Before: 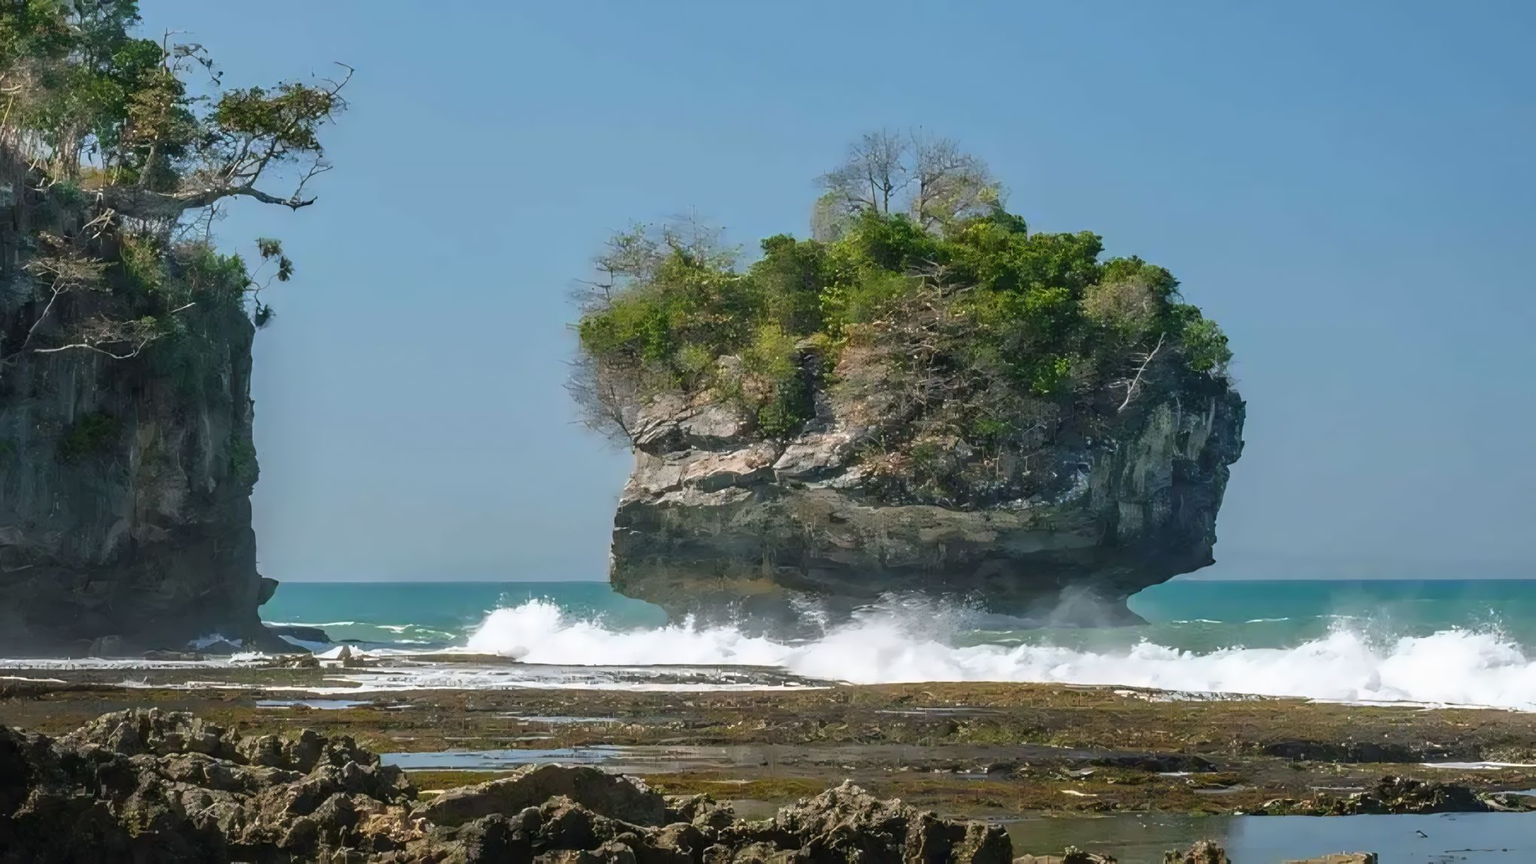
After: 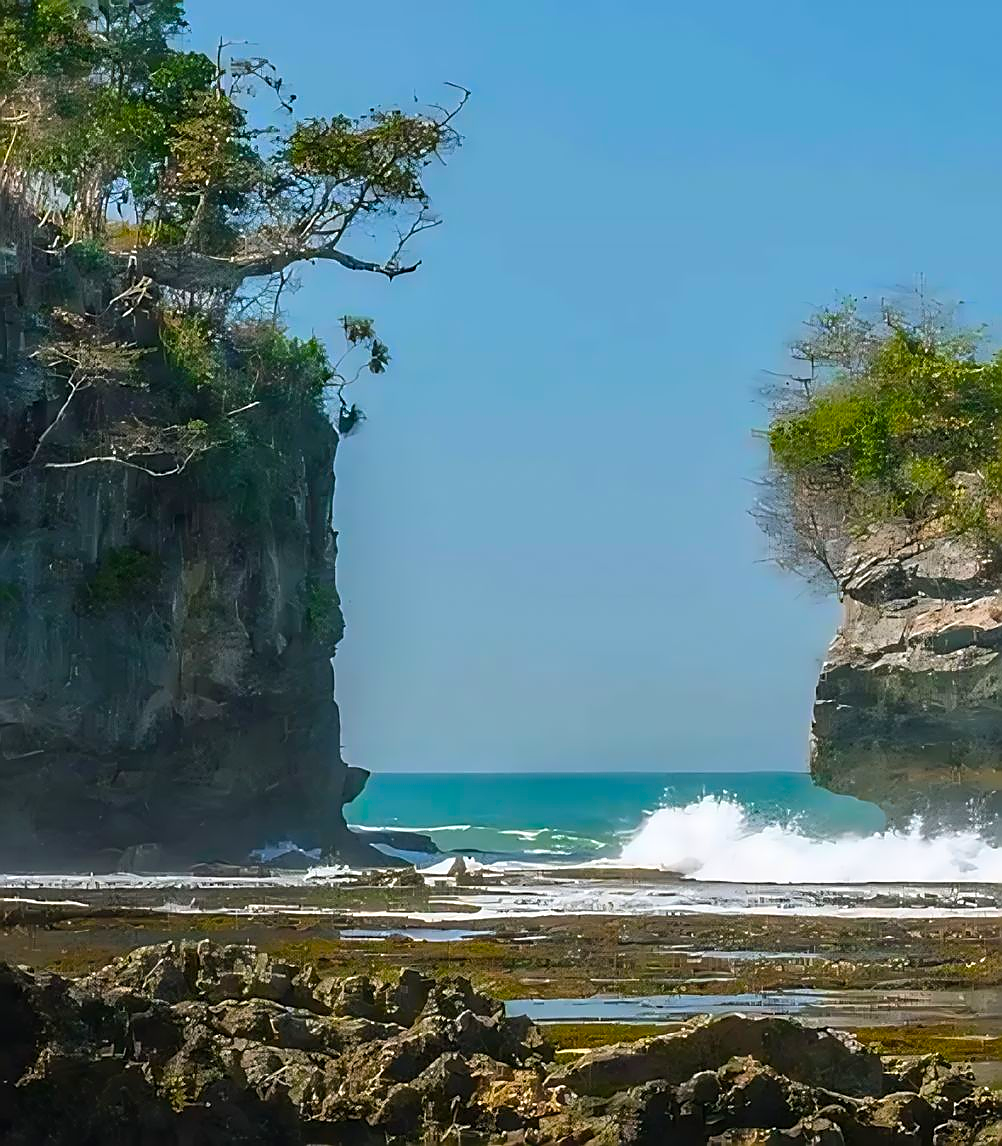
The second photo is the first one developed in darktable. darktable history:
crop and rotate: left 0%, top 0%, right 50.845%
sharpen: radius 1.4, amount 1.25, threshold 0.7
color balance rgb: linear chroma grading › global chroma 15%, perceptual saturation grading › global saturation 30%
